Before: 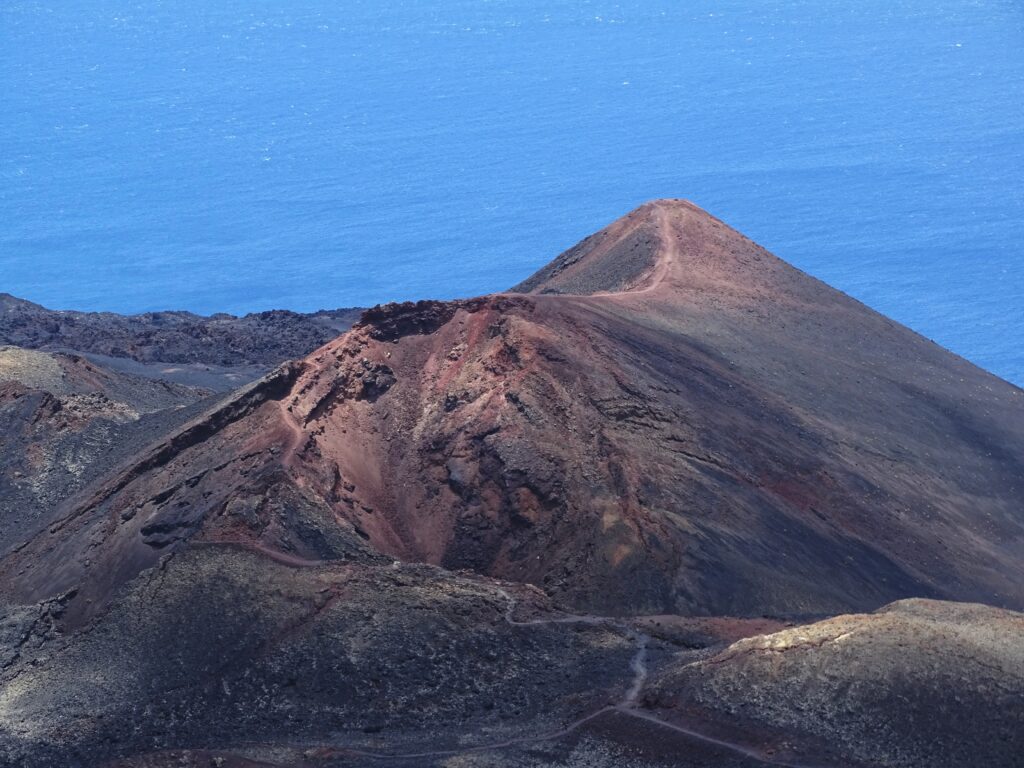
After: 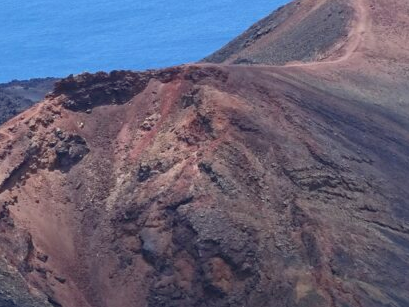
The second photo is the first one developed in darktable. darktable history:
crop: left 30%, top 30%, right 30%, bottom 30%
shadows and highlights: on, module defaults
